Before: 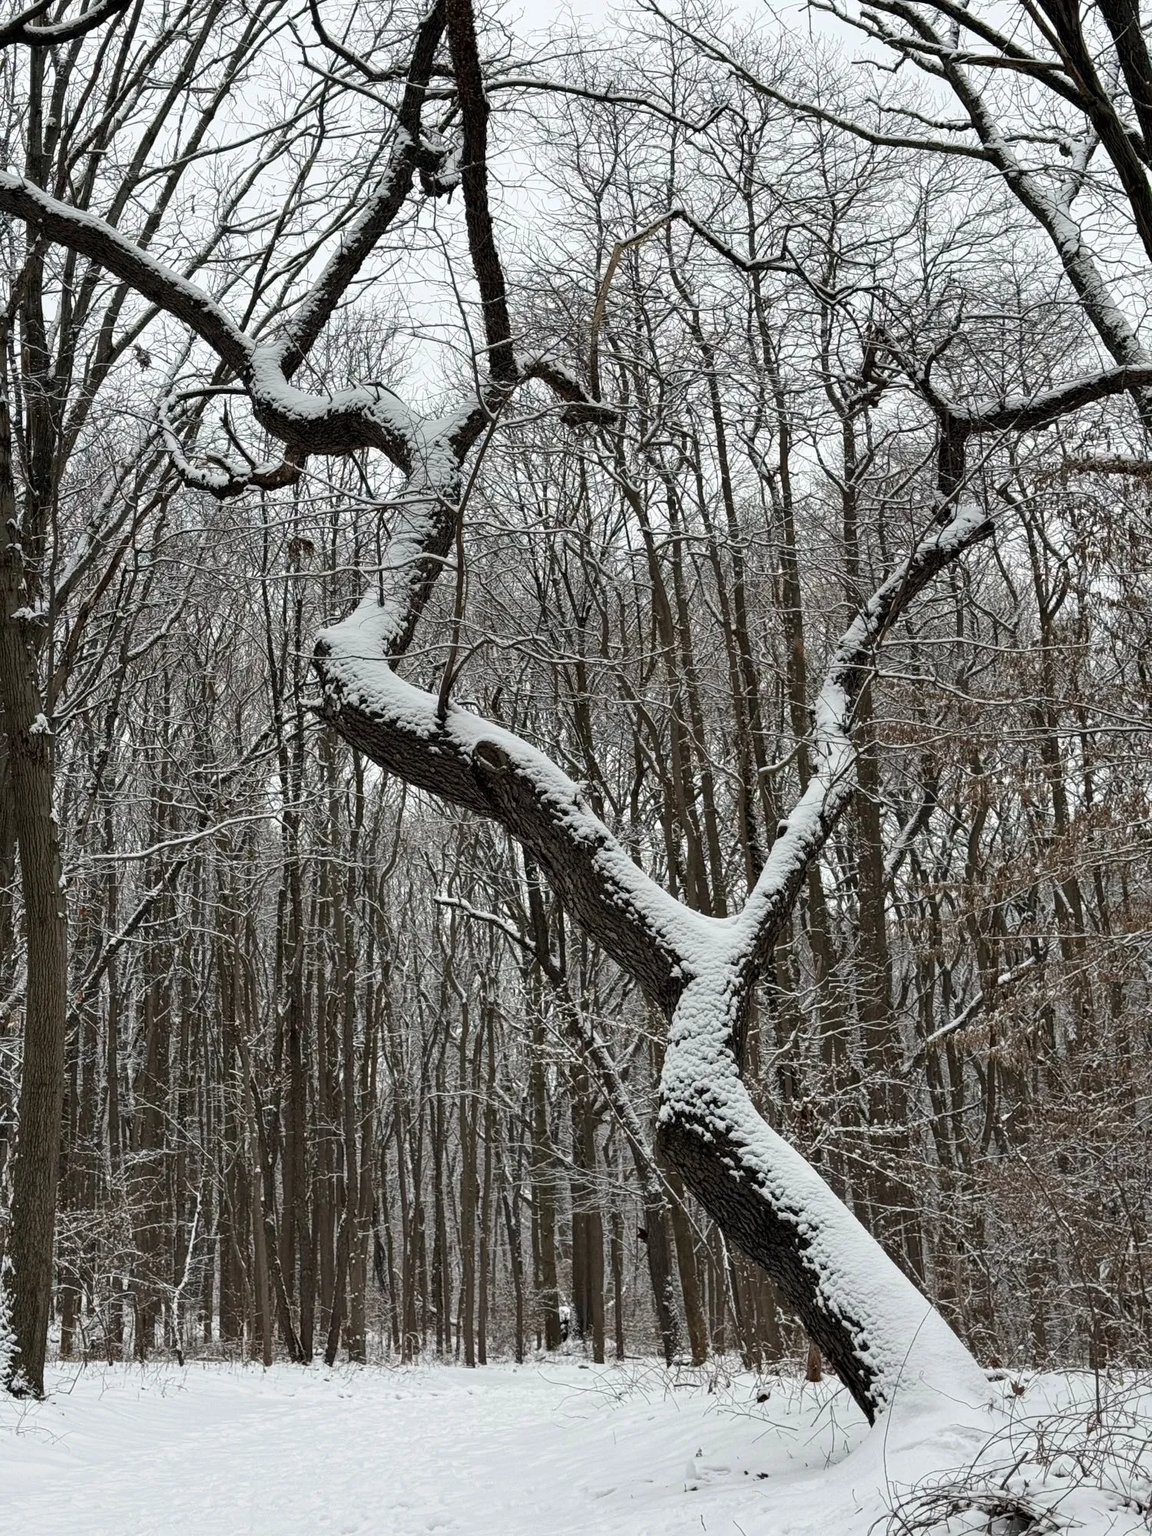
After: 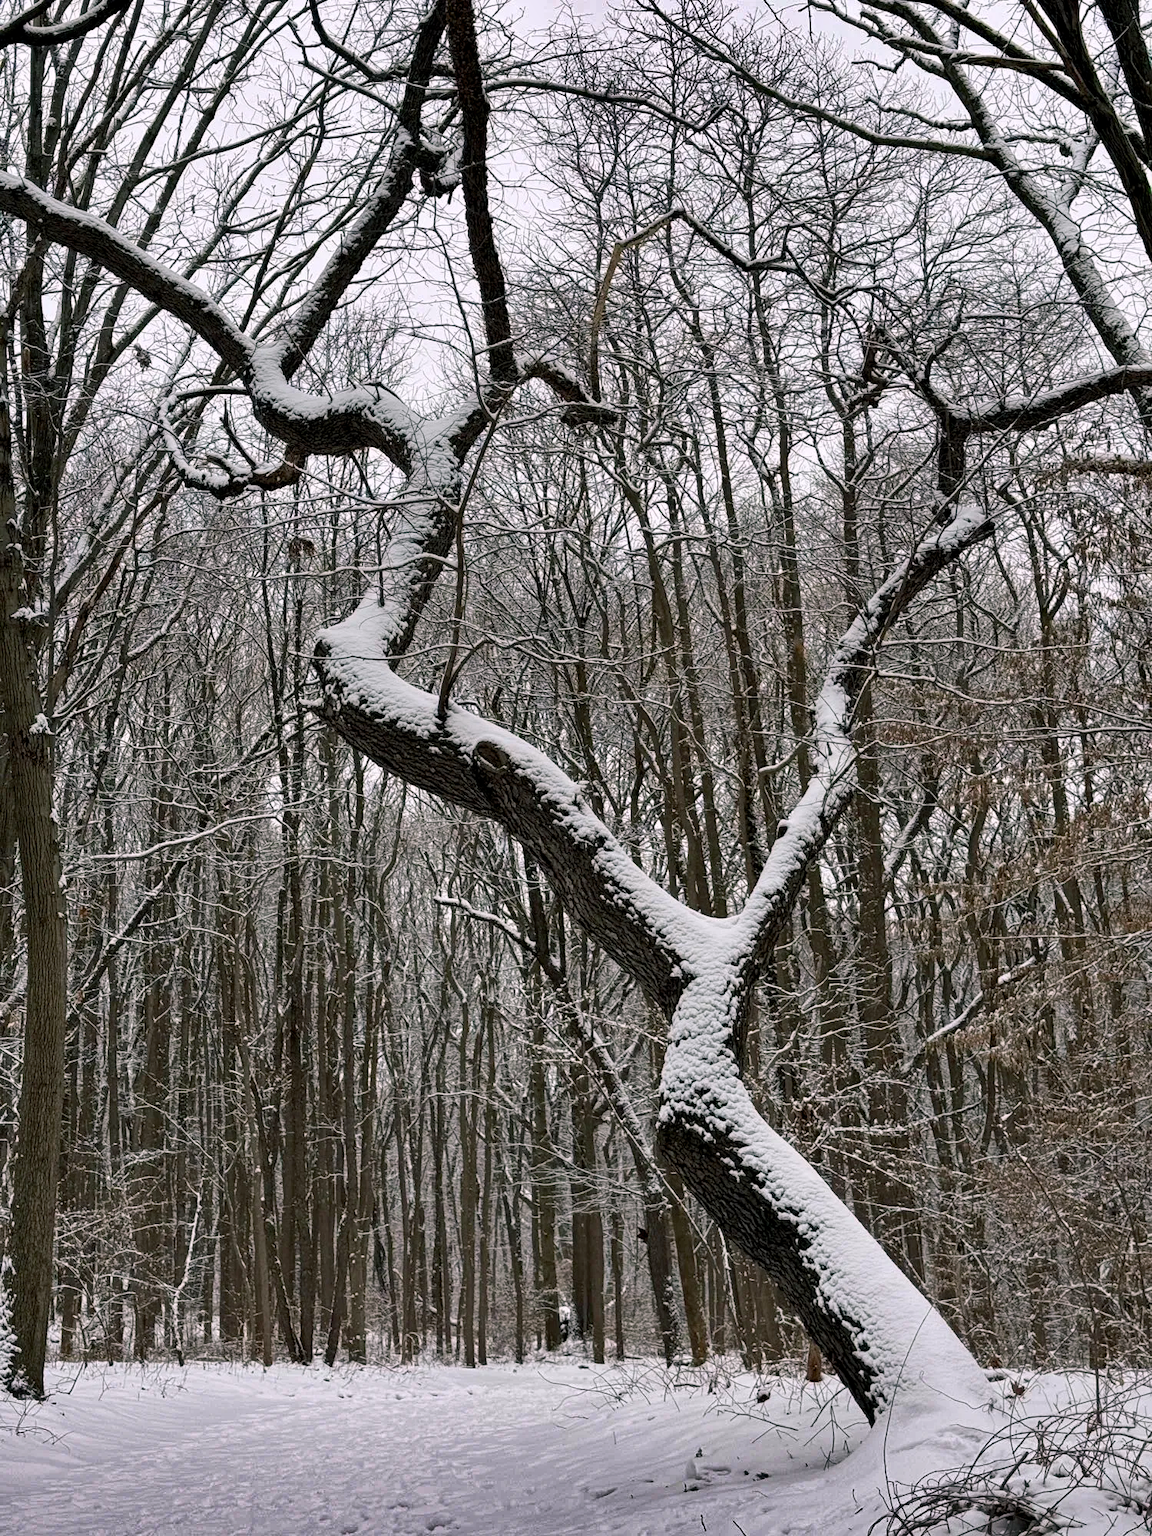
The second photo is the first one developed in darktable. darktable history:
color balance rgb: shadows lift › chroma 2%, shadows lift › hue 217.2°, power › chroma 0.25%, power › hue 60°, highlights gain › chroma 1.5%, highlights gain › hue 309.6°, global offset › luminance -0.25%, perceptual saturation grading › global saturation 15%, global vibrance 15%
shadows and highlights: shadows 20.91, highlights -82.73, soften with gaussian
